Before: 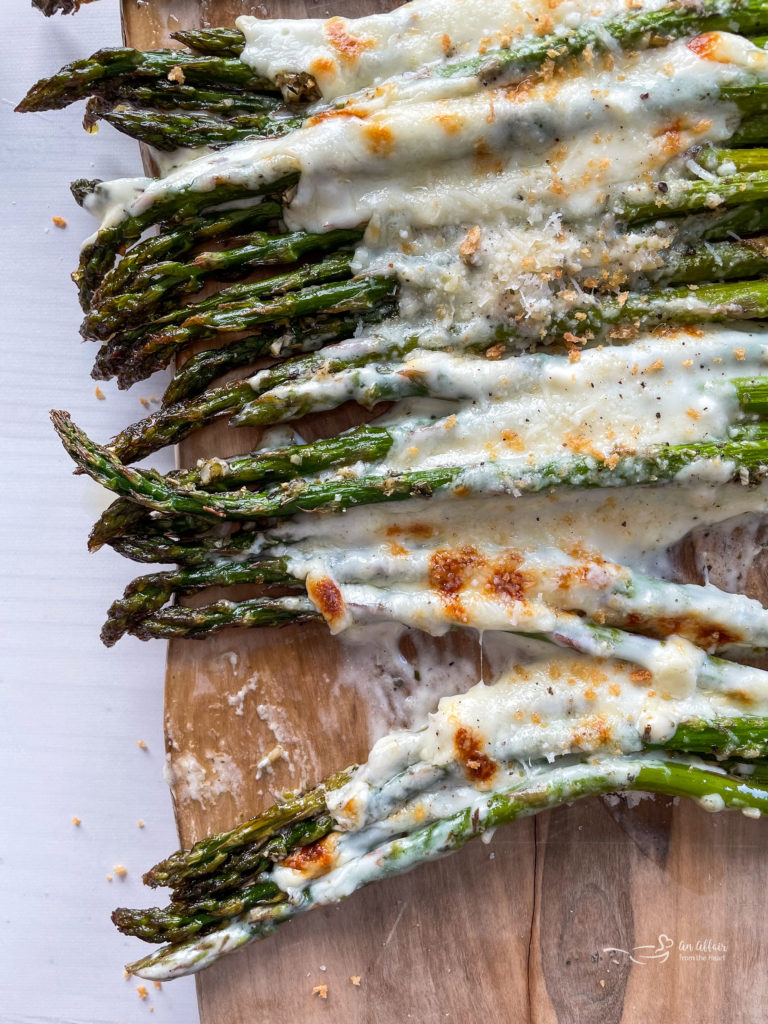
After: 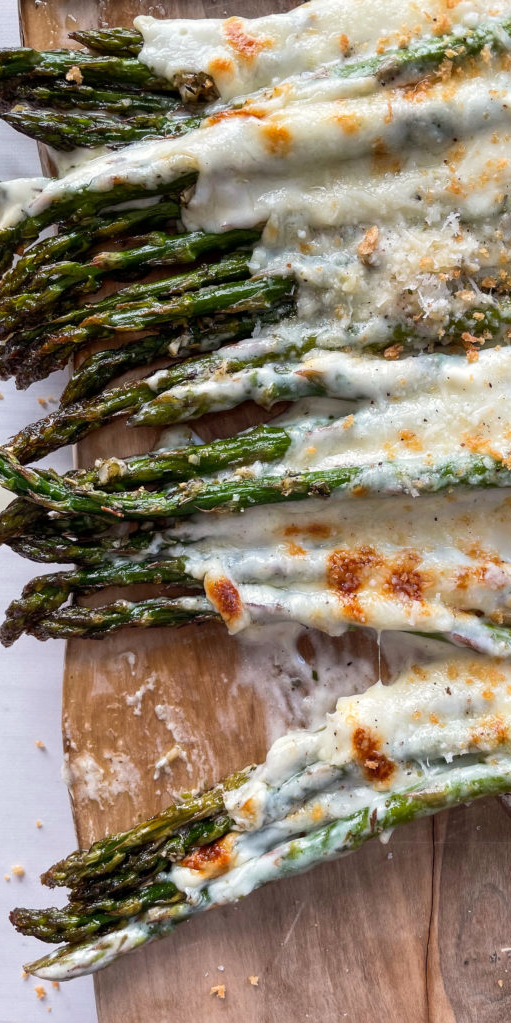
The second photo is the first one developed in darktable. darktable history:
white balance: red 1.009, blue 0.985
crop and rotate: left 13.342%, right 19.991%
